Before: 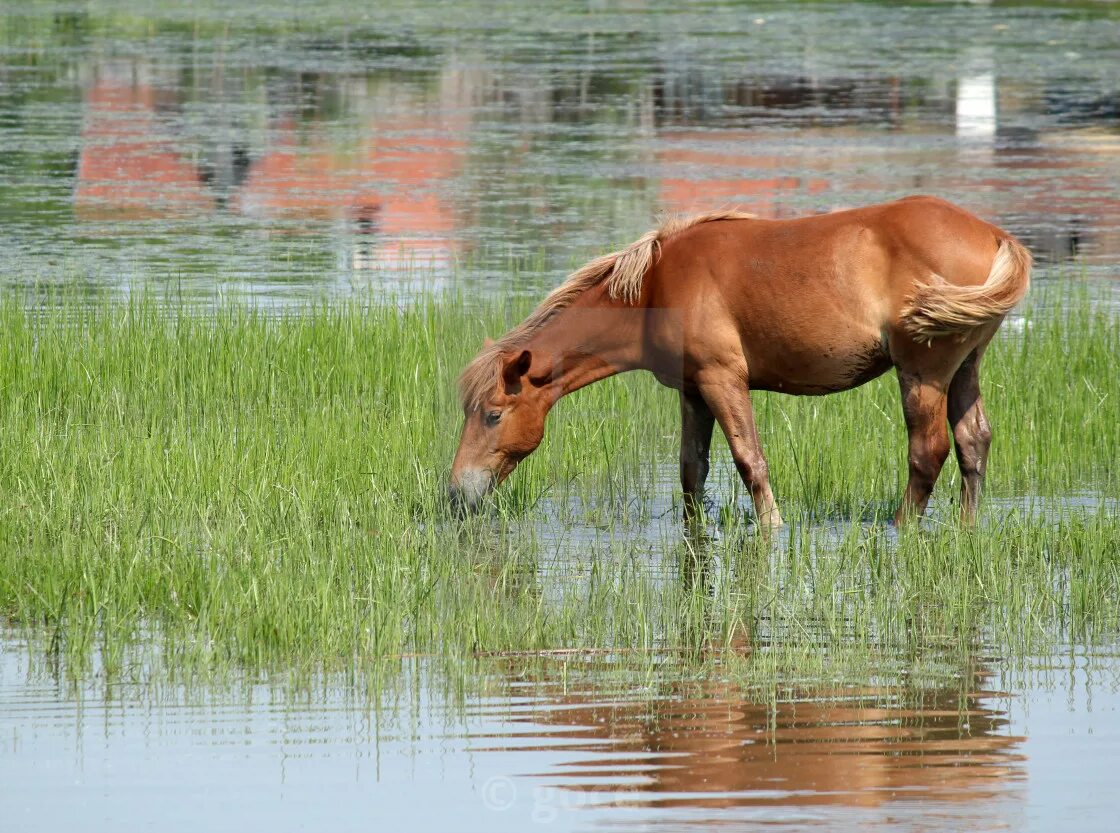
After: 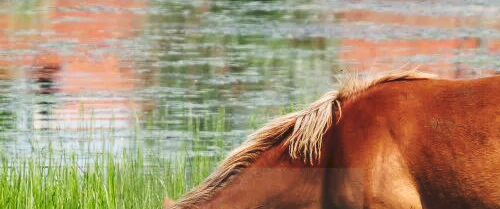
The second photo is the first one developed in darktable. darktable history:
crop: left 28.64%, top 16.832%, right 26.637%, bottom 58.055%
tone curve: curves: ch0 [(0, 0) (0.003, 0.117) (0.011, 0.118) (0.025, 0.123) (0.044, 0.13) (0.069, 0.137) (0.1, 0.149) (0.136, 0.157) (0.177, 0.184) (0.224, 0.217) (0.277, 0.257) (0.335, 0.324) (0.399, 0.406) (0.468, 0.511) (0.543, 0.609) (0.623, 0.712) (0.709, 0.8) (0.801, 0.877) (0.898, 0.938) (1, 1)], preserve colors none
local contrast: on, module defaults
exposure: black level correction 0.001, exposure -0.2 EV, compensate highlight preservation false
